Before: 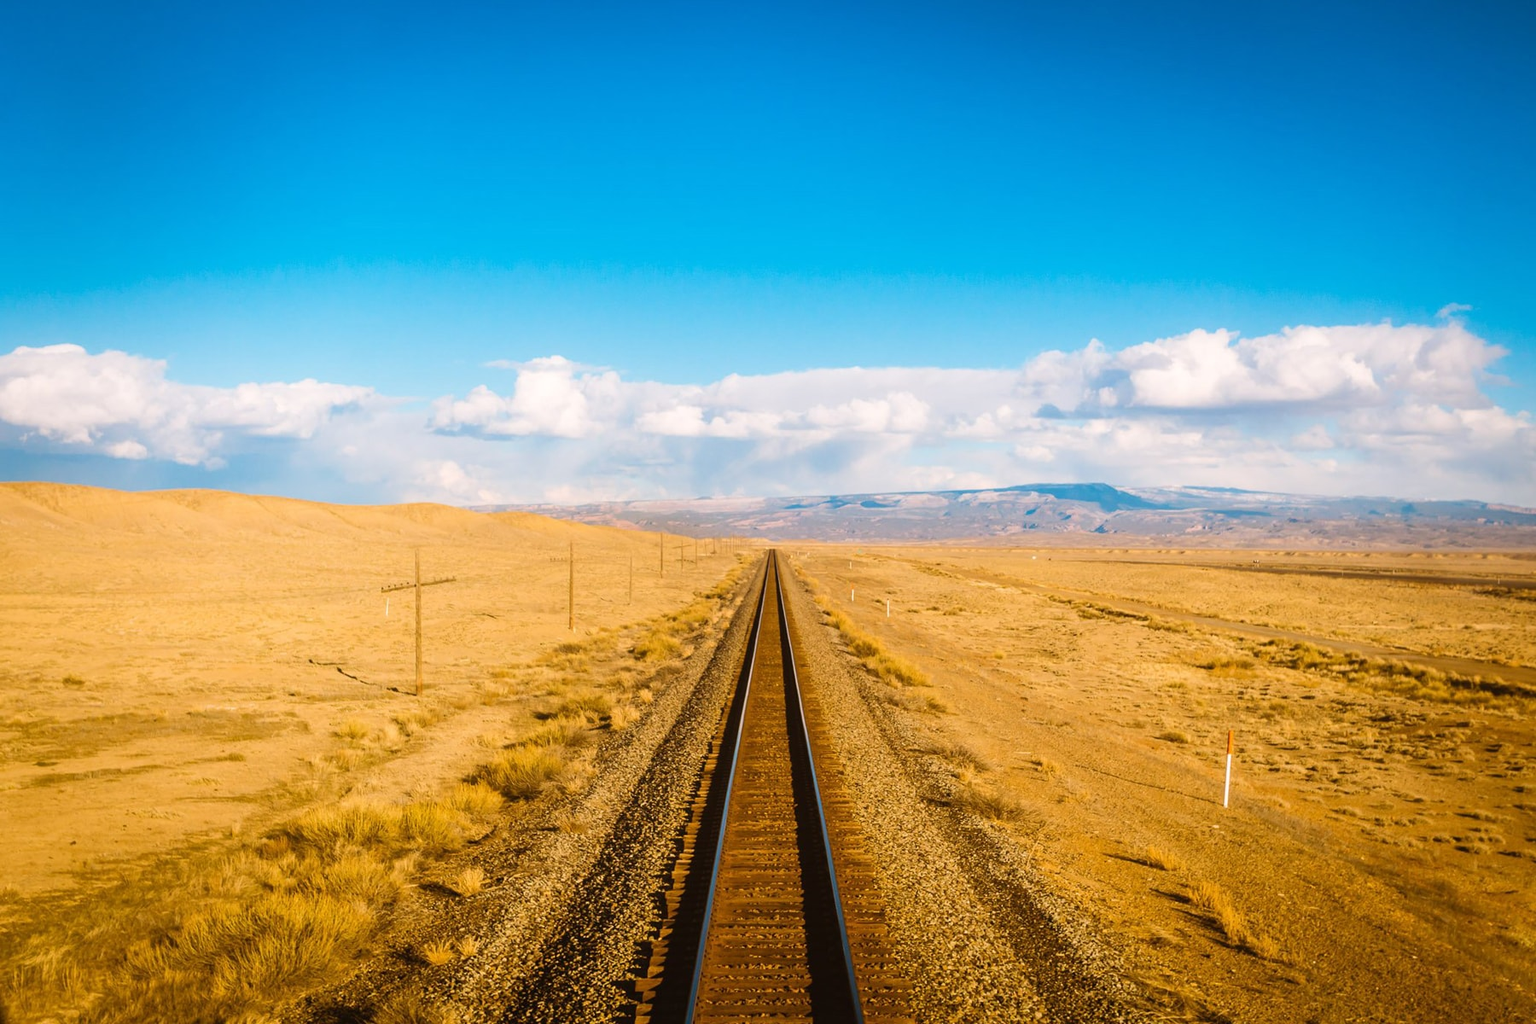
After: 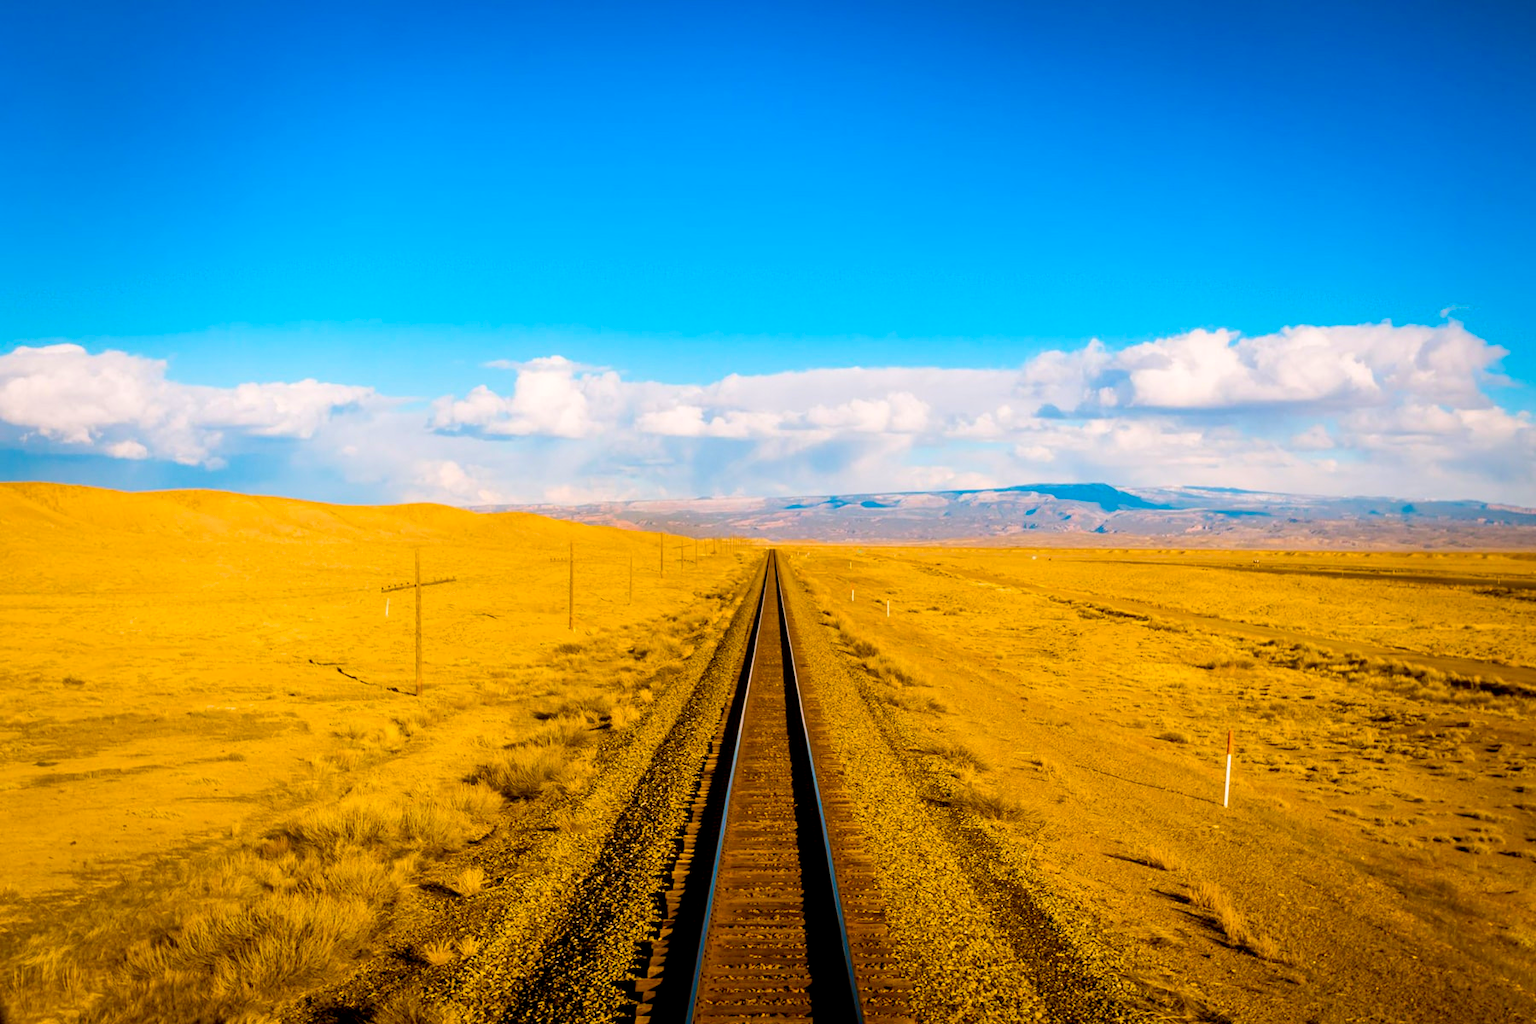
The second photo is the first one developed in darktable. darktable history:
exposure: black level correction 0.011, compensate highlight preservation false
color balance rgb: linear chroma grading › global chroma 15%, perceptual saturation grading › global saturation 30%
